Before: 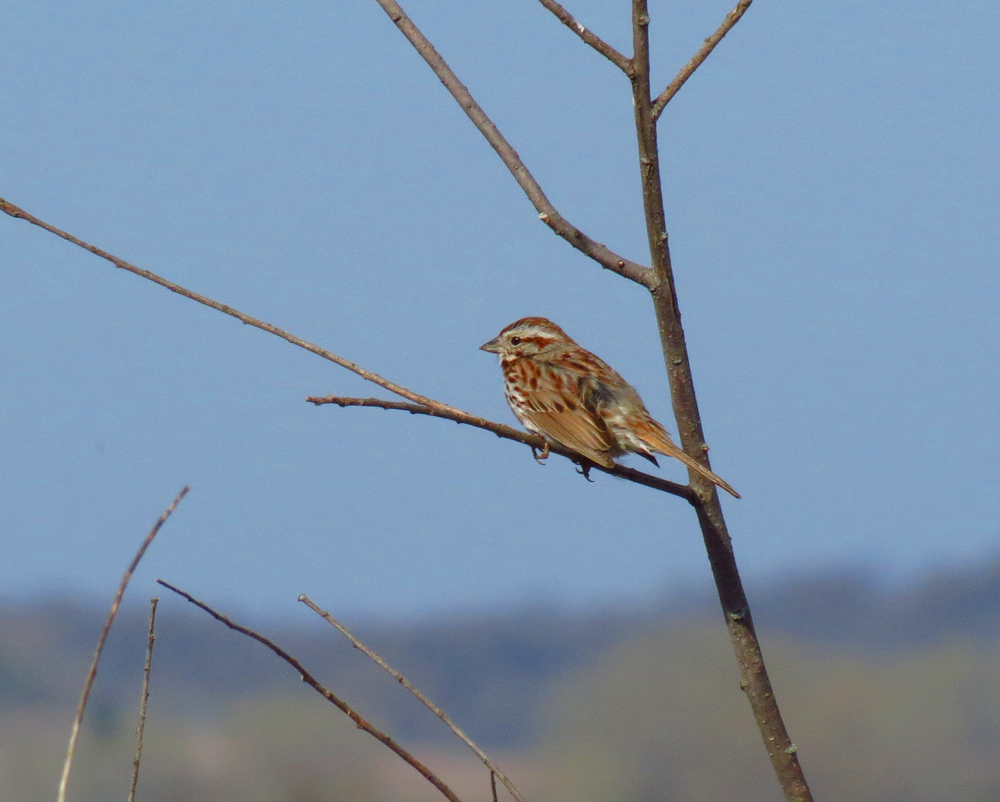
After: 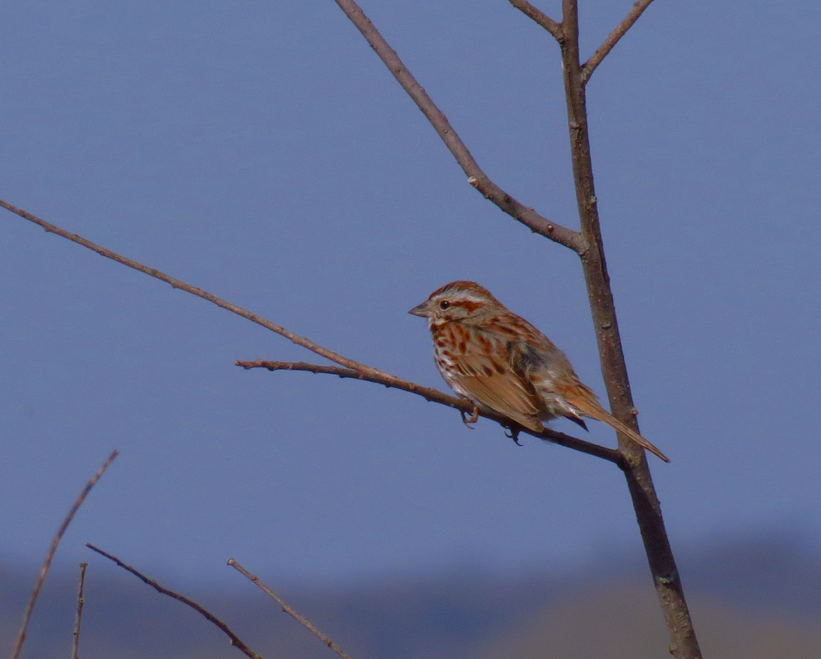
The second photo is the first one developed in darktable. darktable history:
white balance: red 1.066, blue 1.119
crop and rotate: left 7.196%, top 4.574%, right 10.605%, bottom 13.178%
base curve: curves: ch0 [(0, 0) (0.841, 0.609) (1, 1)]
